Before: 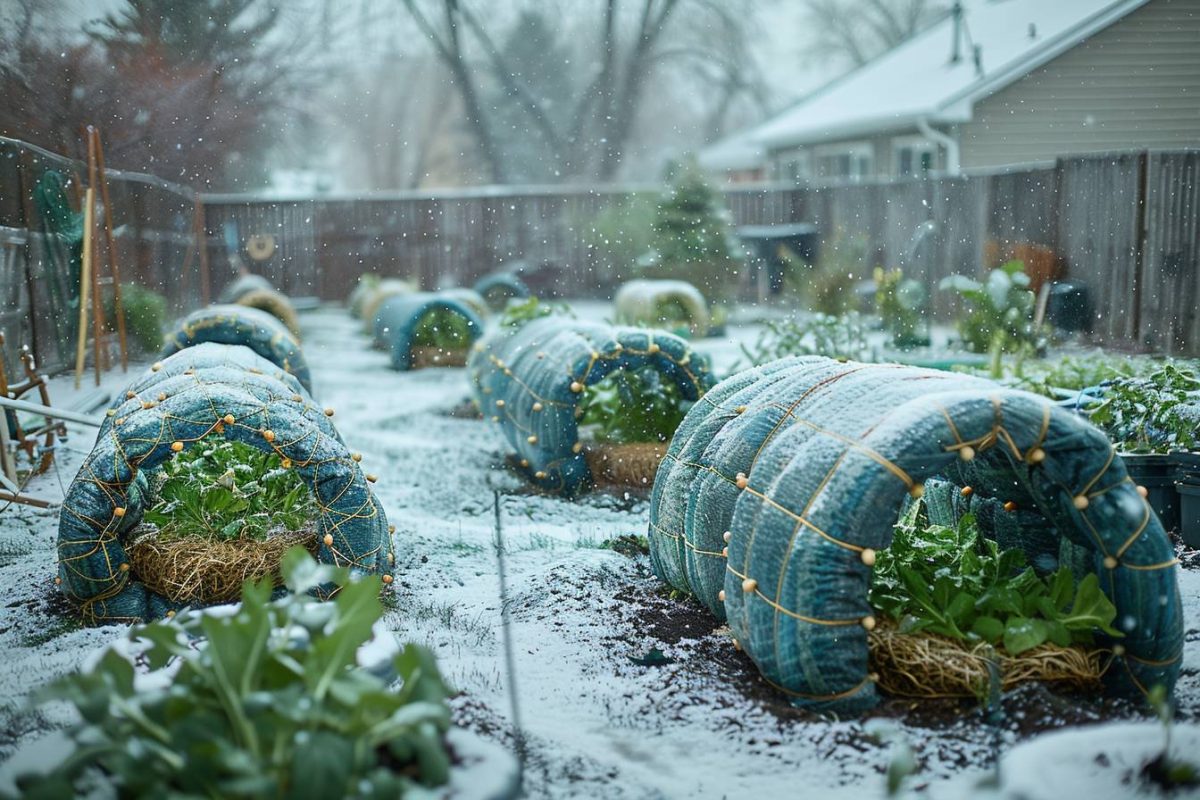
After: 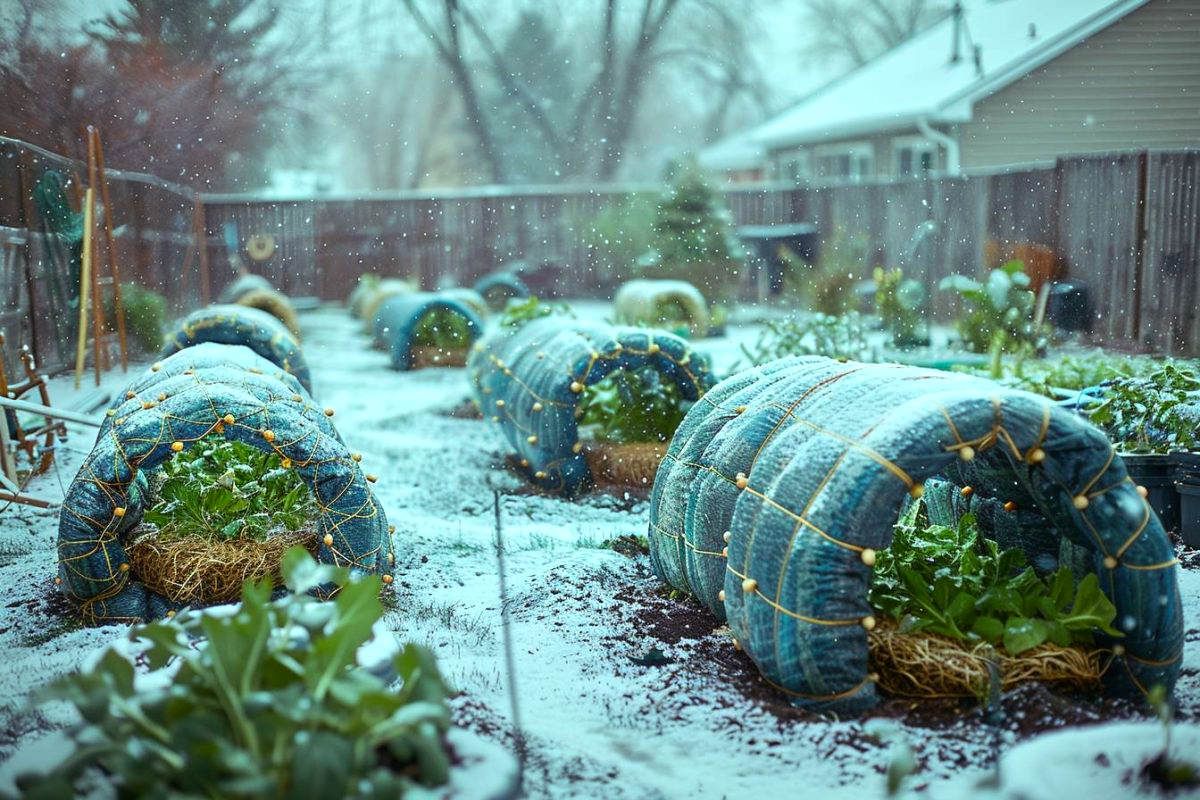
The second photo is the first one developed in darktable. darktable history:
color balance: mode lift, gamma, gain (sRGB), lift [1, 0.99, 1.01, 0.992], gamma [1, 1.037, 0.974, 0.963]
color balance rgb: shadows lift › luminance 0.49%, shadows lift › chroma 6.83%, shadows lift › hue 300.29°, power › hue 208.98°, highlights gain › luminance 20.24%, highlights gain › chroma 2.73%, highlights gain › hue 173.85°, perceptual saturation grading › global saturation 18.05%
